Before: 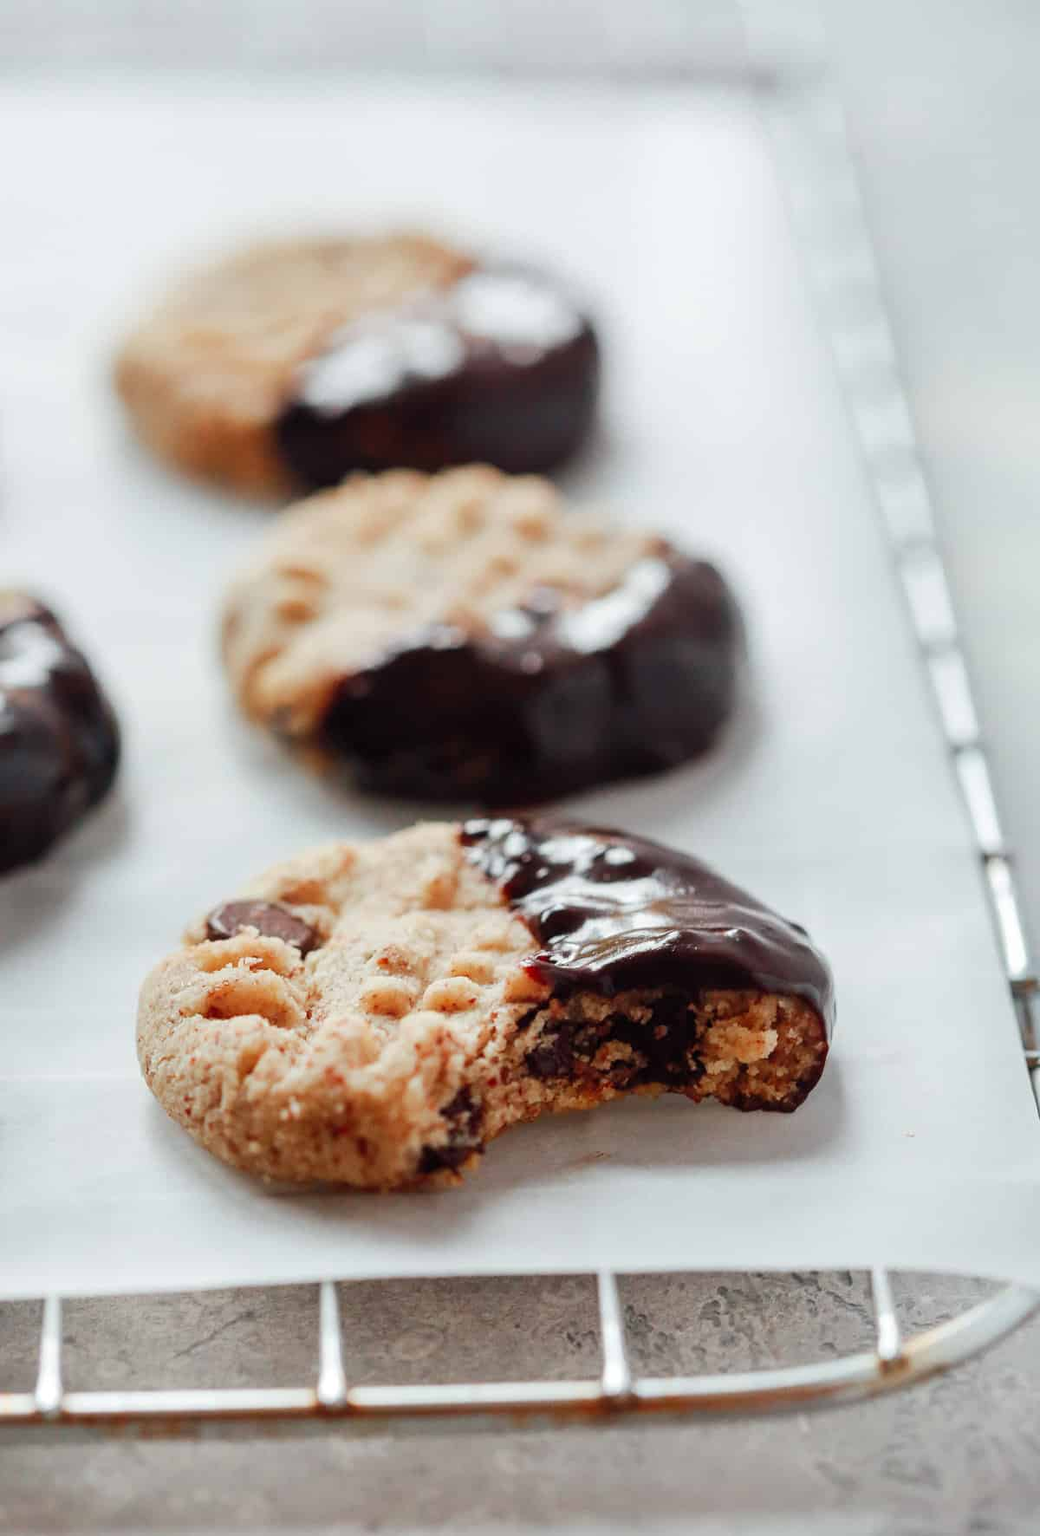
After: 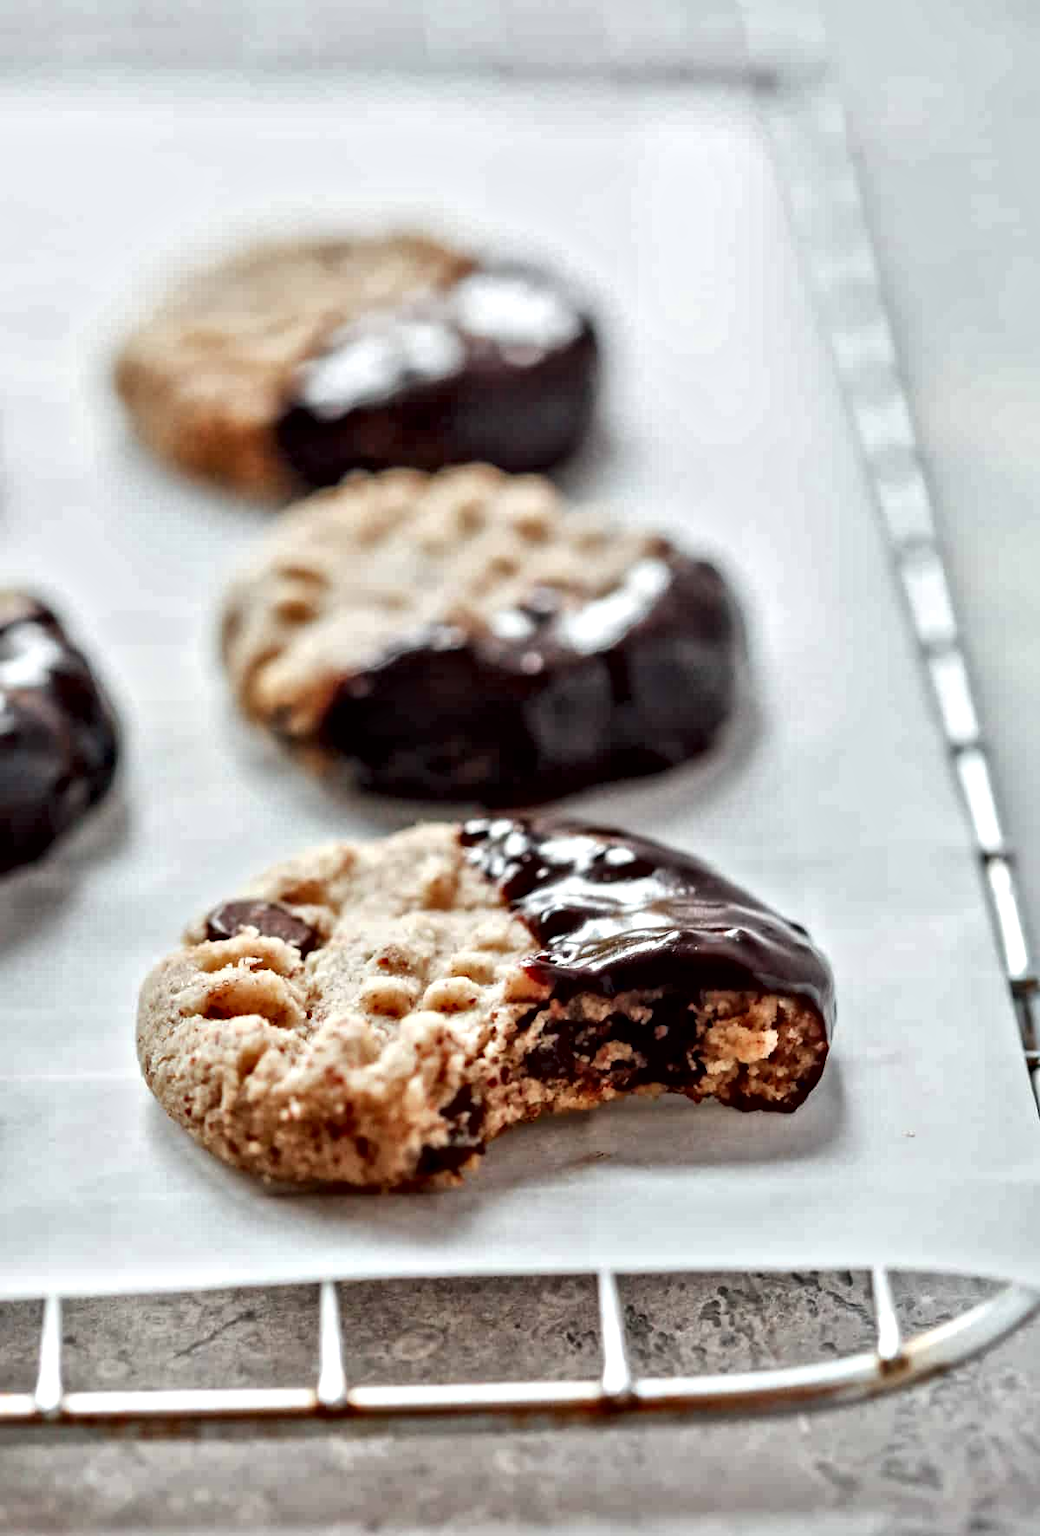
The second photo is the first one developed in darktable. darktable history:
local contrast: mode bilateral grid, contrast 20, coarseness 20, detail 150%, midtone range 0.2
contrast equalizer: y [[0.511, 0.558, 0.631, 0.632, 0.559, 0.512], [0.5 ×6], [0.5 ×6], [0 ×6], [0 ×6]] | blend: blend mode average, opacity 100%; mask: uniform (no mask)
